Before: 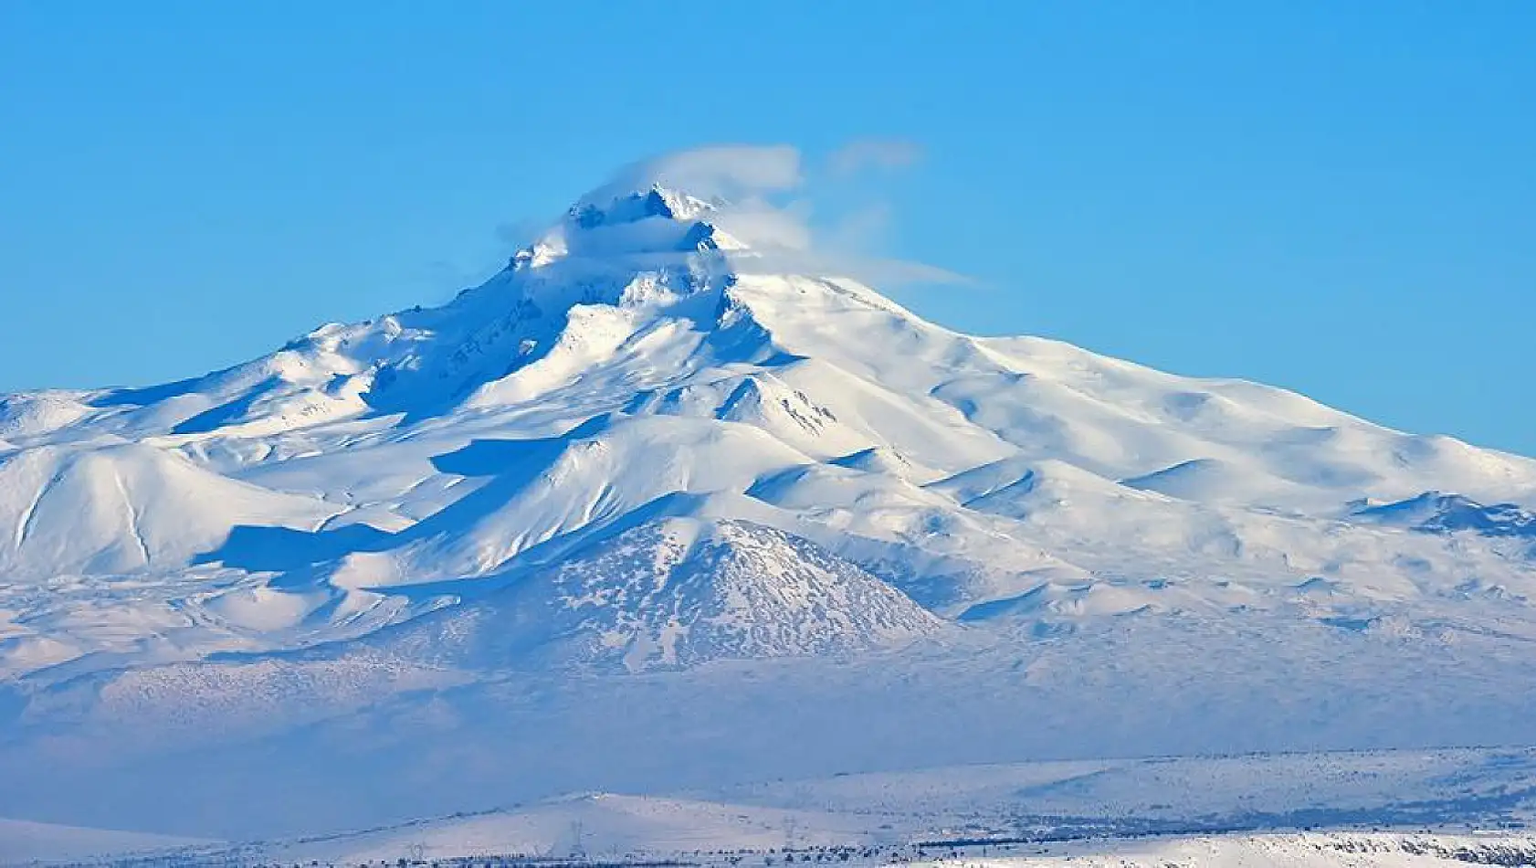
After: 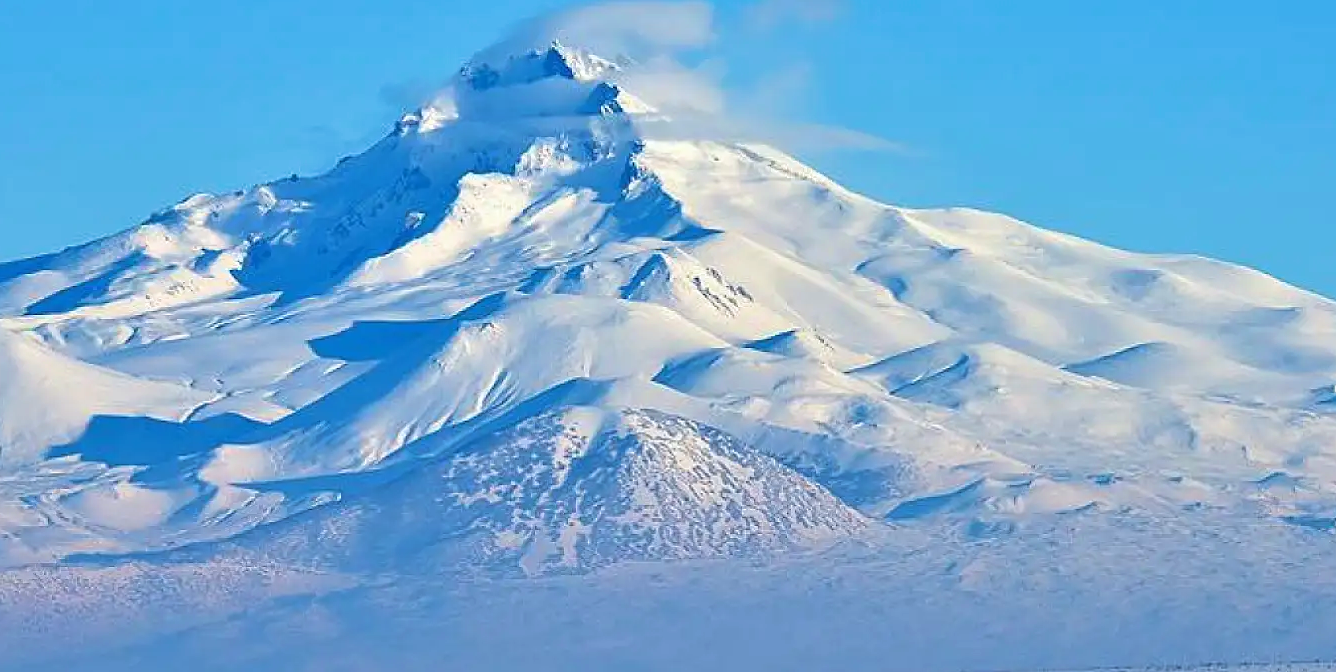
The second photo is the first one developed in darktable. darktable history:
velvia: on, module defaults
tone equalizer: -8 EV 0.06 EV, smoothing diameter 25%, edges refinement/feathering 10, preserve details guided filter
crop: left 9.712%, top 16.928%, right 10.845%, bottom 12.332%
